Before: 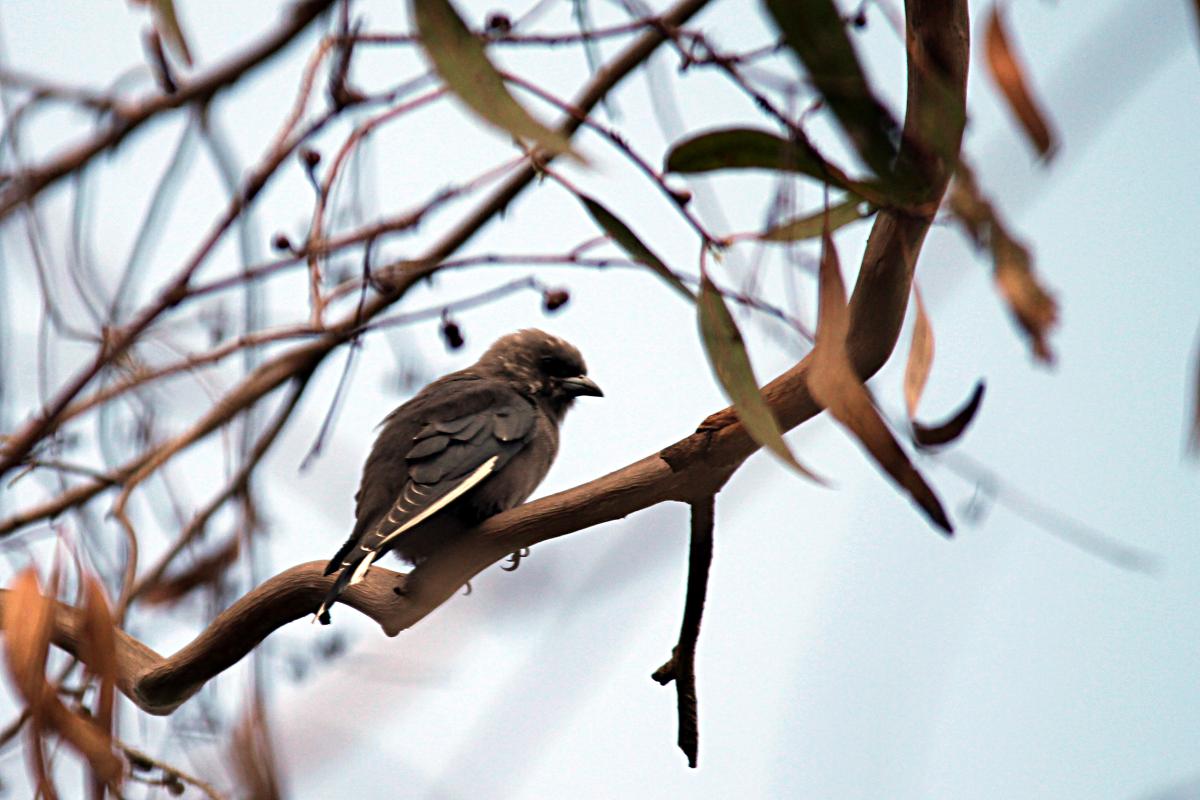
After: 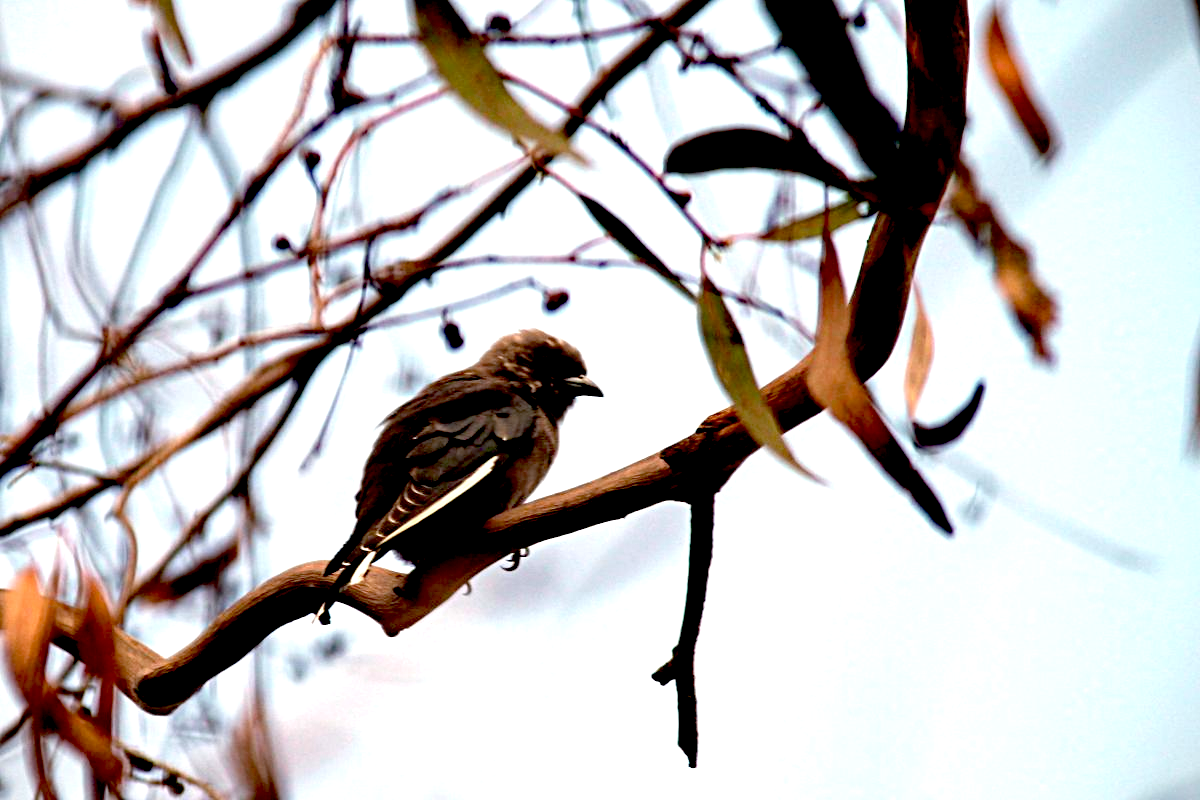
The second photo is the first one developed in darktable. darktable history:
exposure: black level correction 0.042, exposure 0.499 EV, compensate highlight preservation false
vignetting: fall-off start 99.6%
